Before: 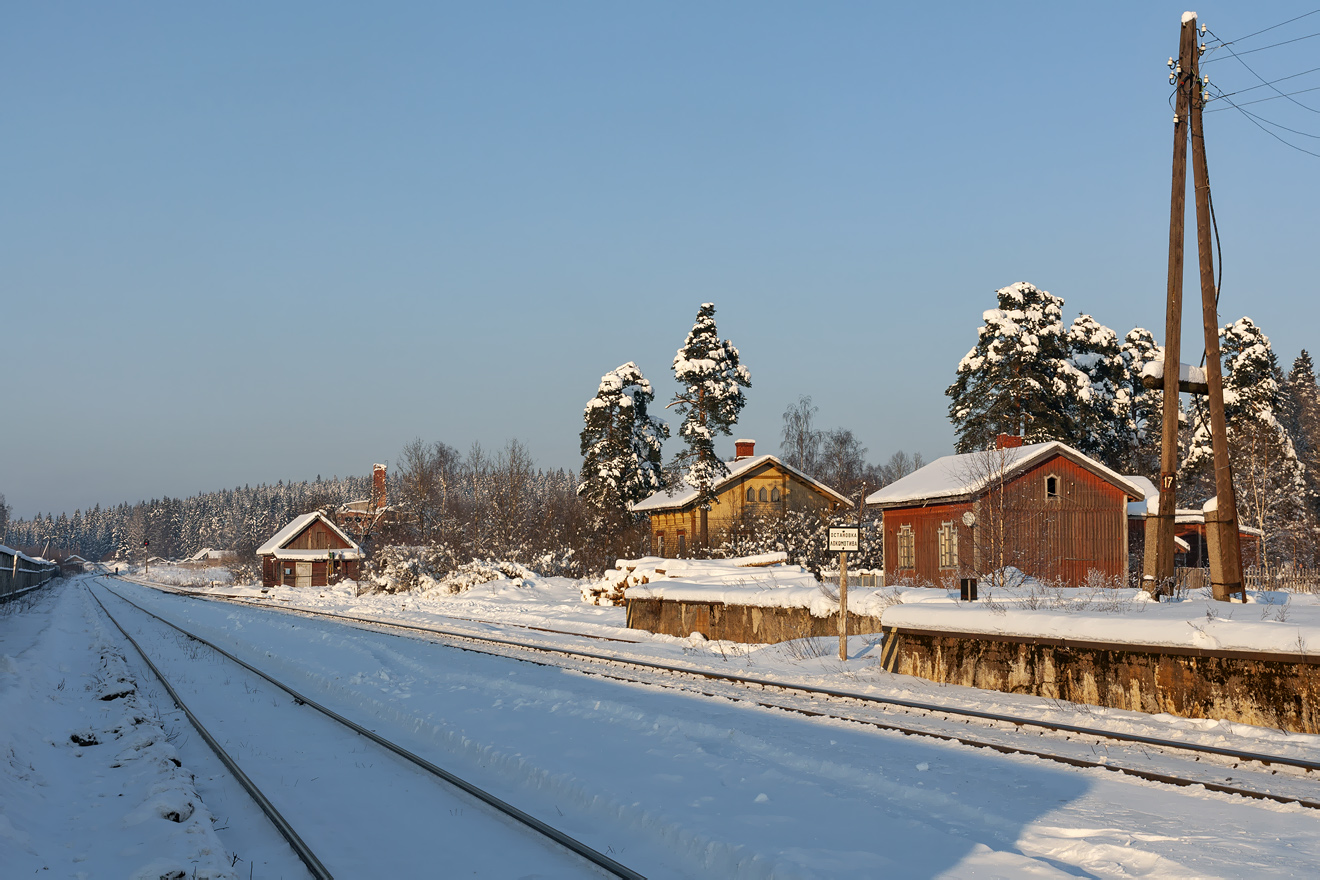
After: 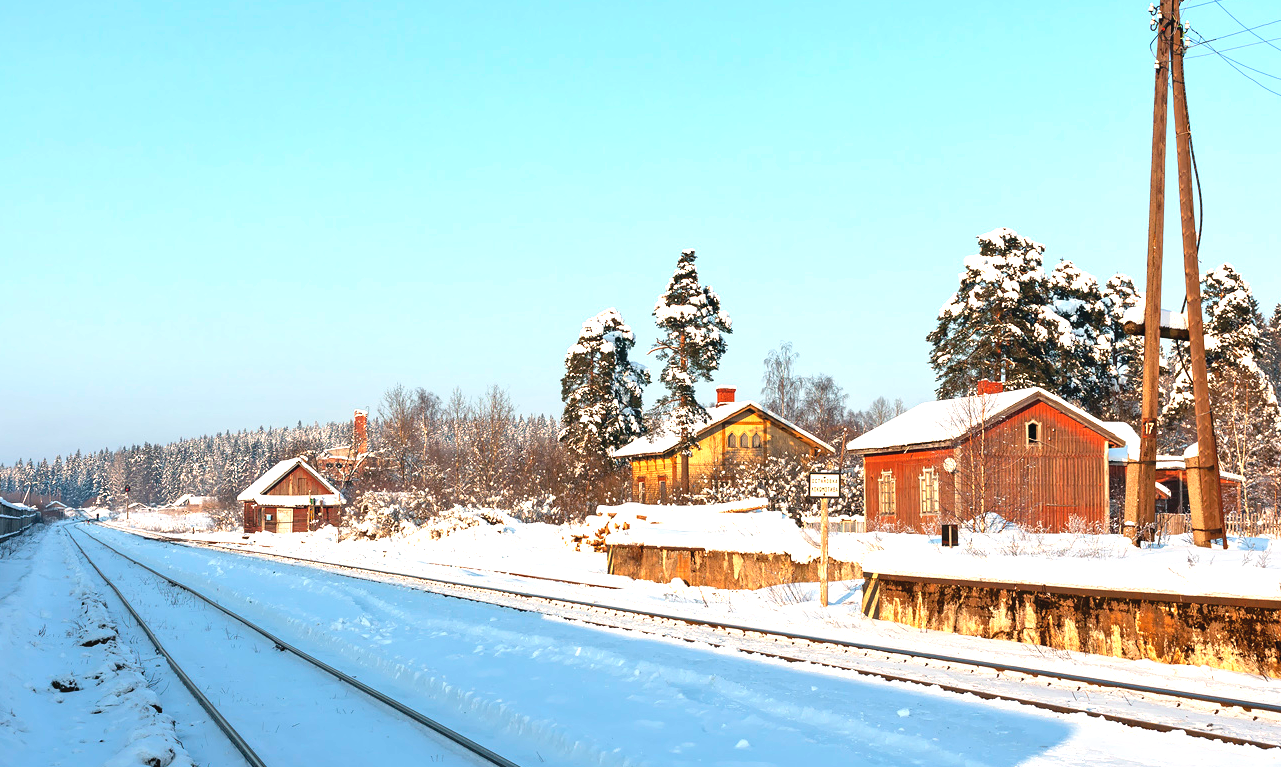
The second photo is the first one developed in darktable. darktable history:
crop: left 1.507%, top 6.147%, right 1.379%, bottom 6.637%
exposure: black level correction -0.002, exposure 1.35 EV, compensate highlight preservation false
